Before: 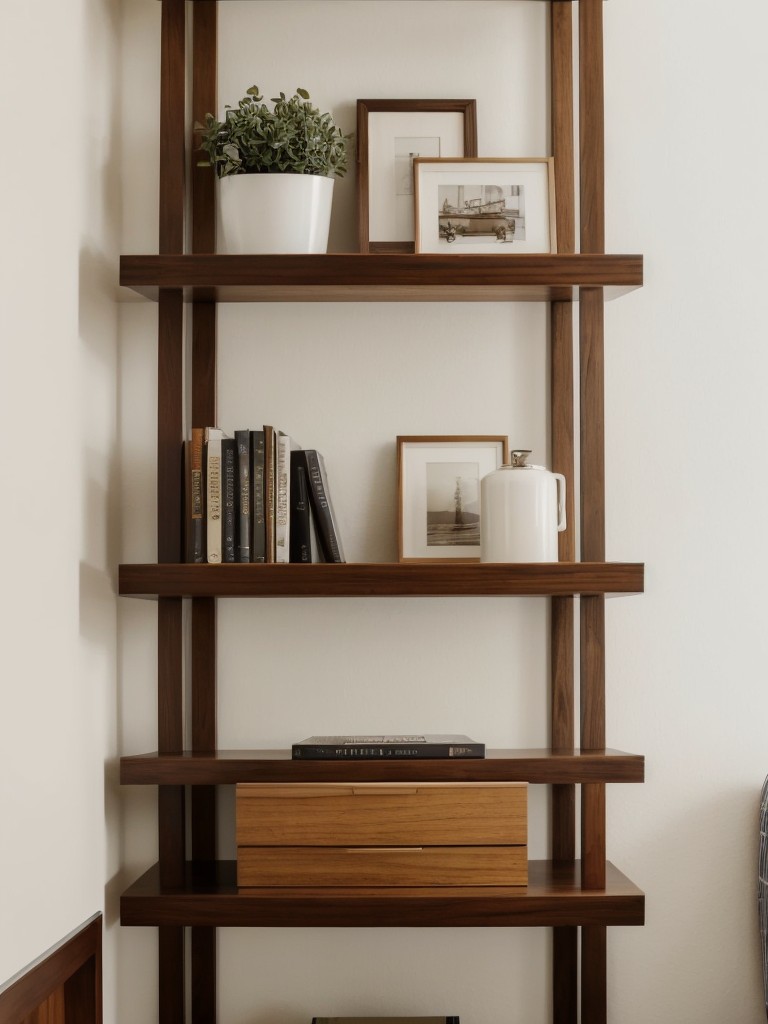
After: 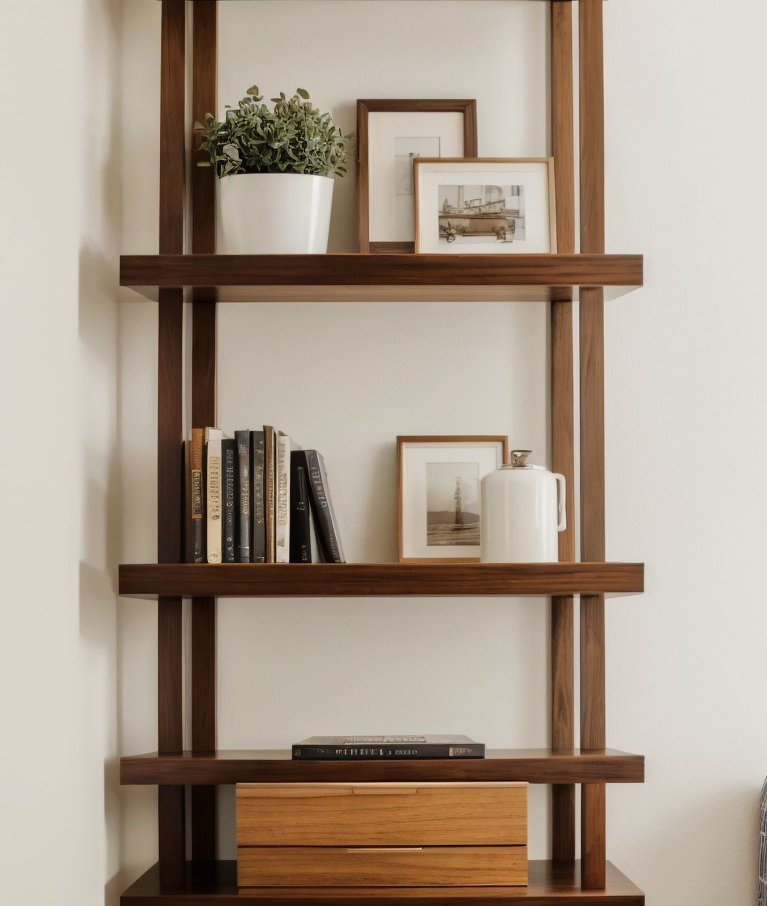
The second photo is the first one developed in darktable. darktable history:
crop and rotate: top 0%, bottom 11.49%
tone equalizer: -8 EV 0.001 EV, -7 EV -0.004 EV, -6 EV 0.009 EV, -5 EV 0.032 EV, -4 EV 0.276 EV, -3 EV 0.644 EV, -2 EV 0.584 EV, -1 EV 0.187 EV, +0 EV 0.024 EV
